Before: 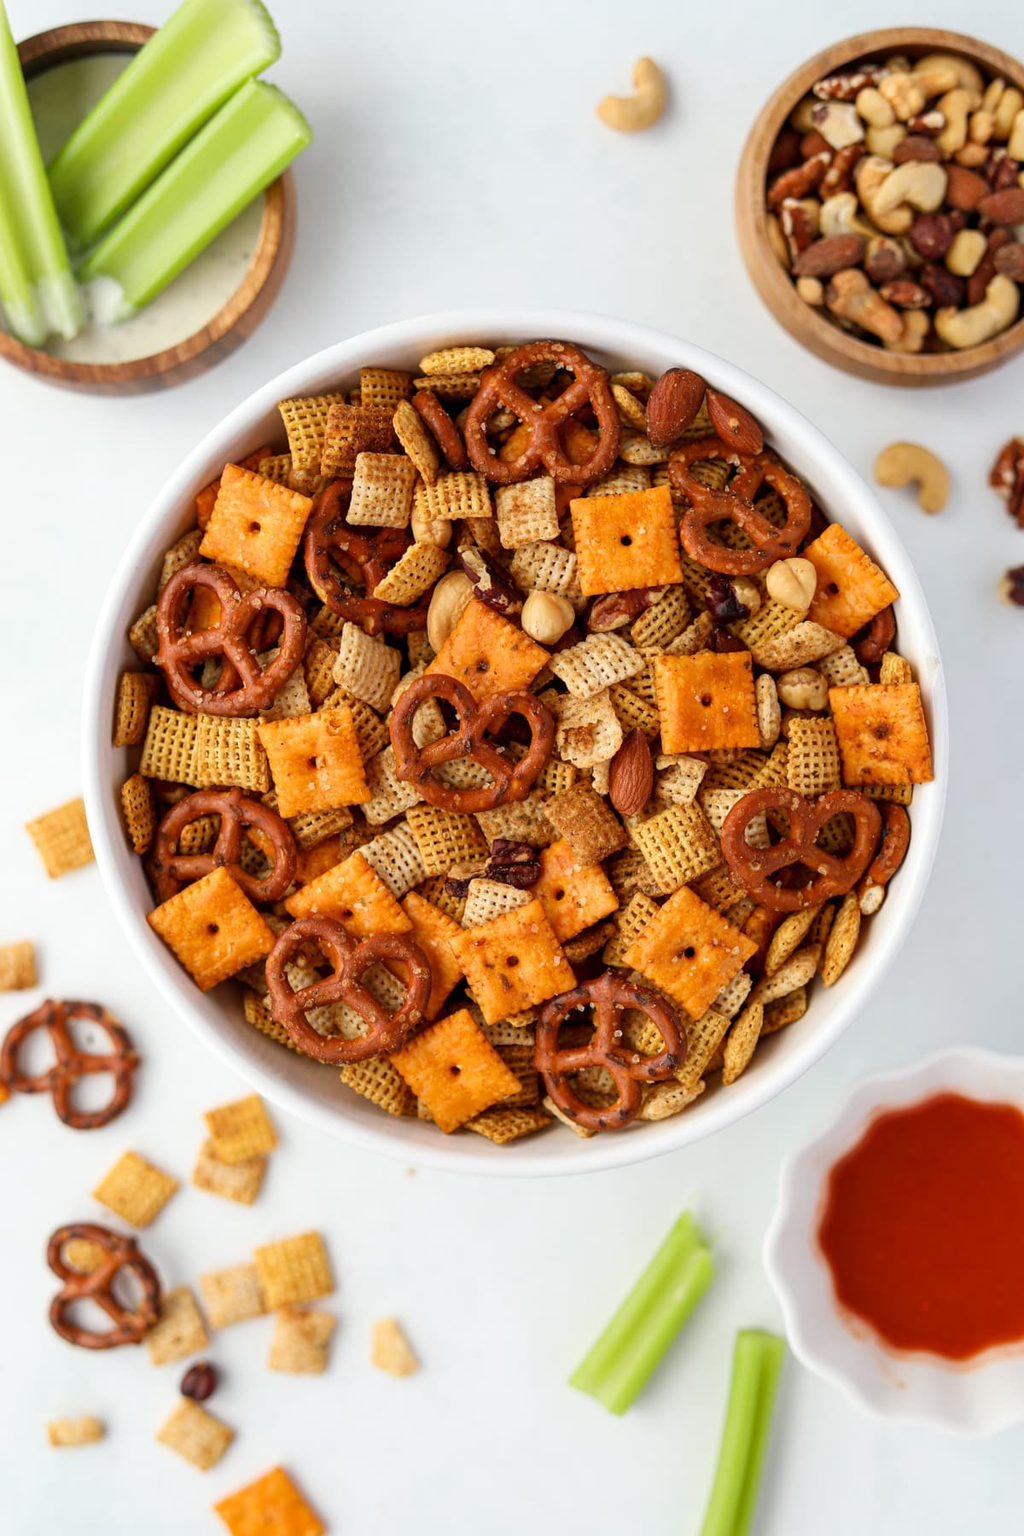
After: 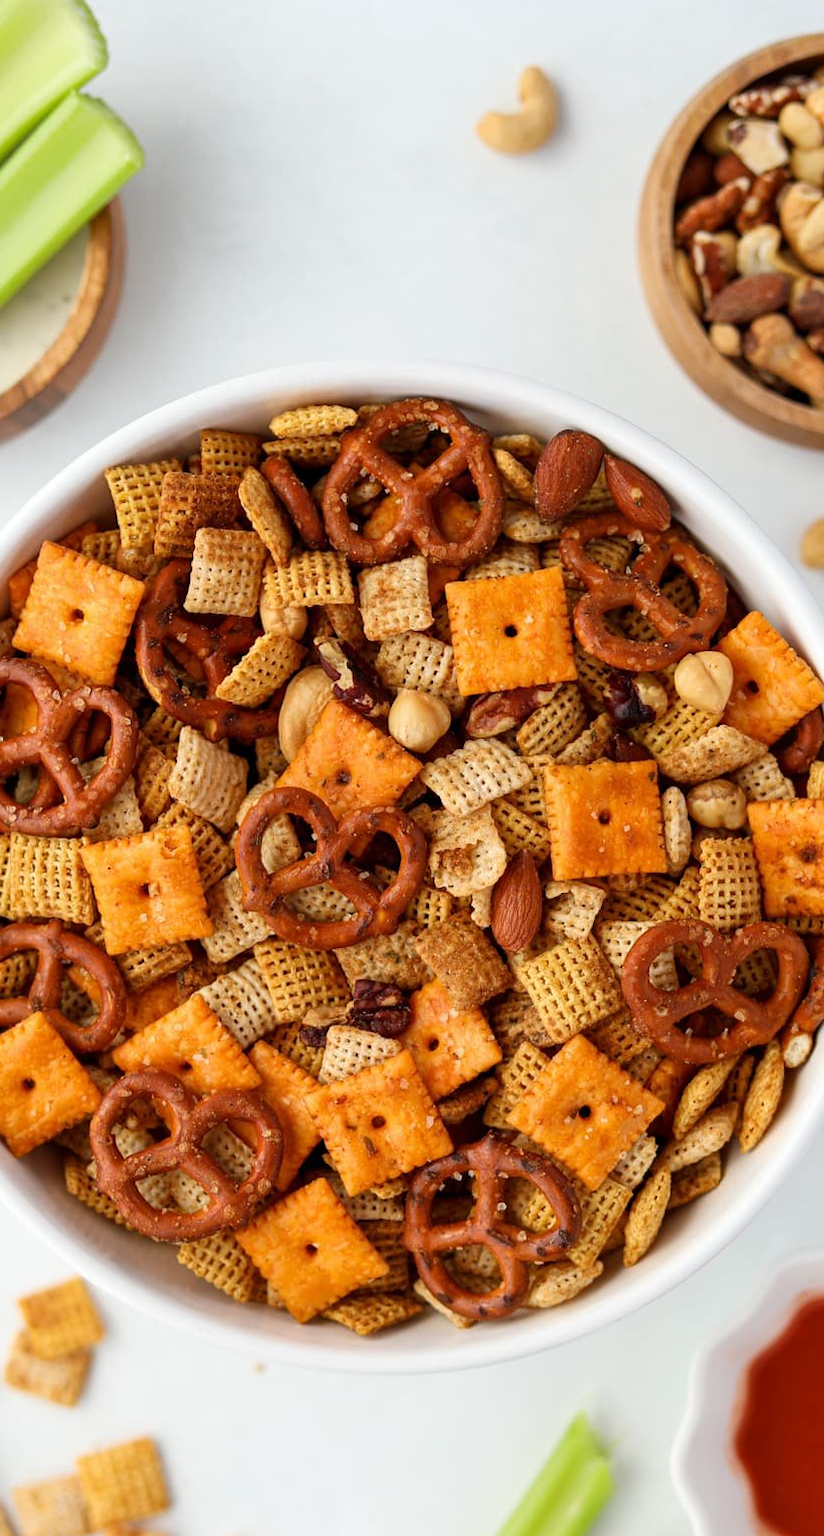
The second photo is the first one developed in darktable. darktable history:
crop: left 18.433%, right 12.354%, bottom 14.281%
